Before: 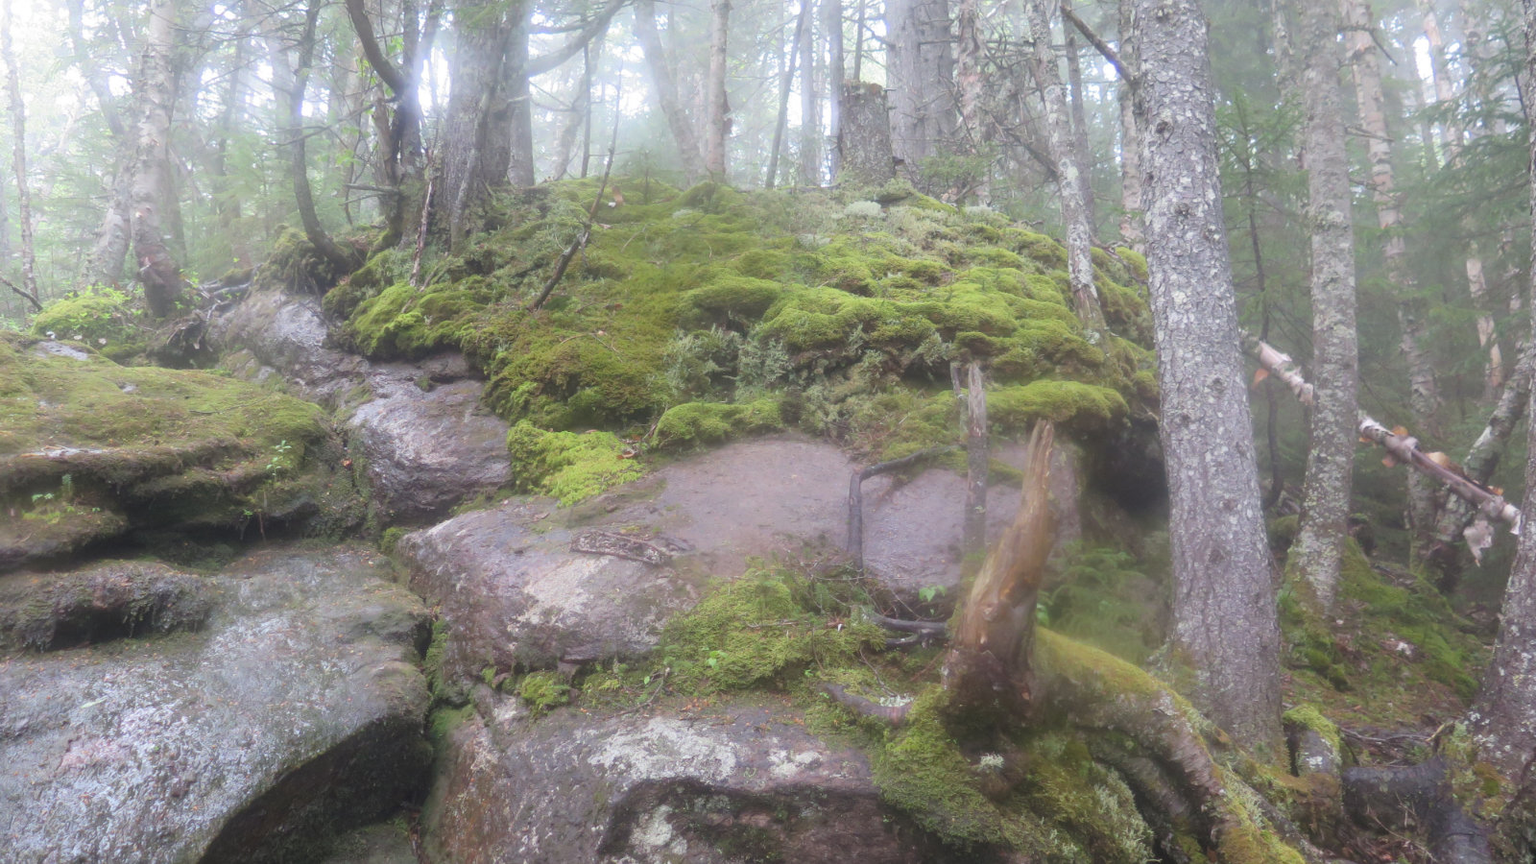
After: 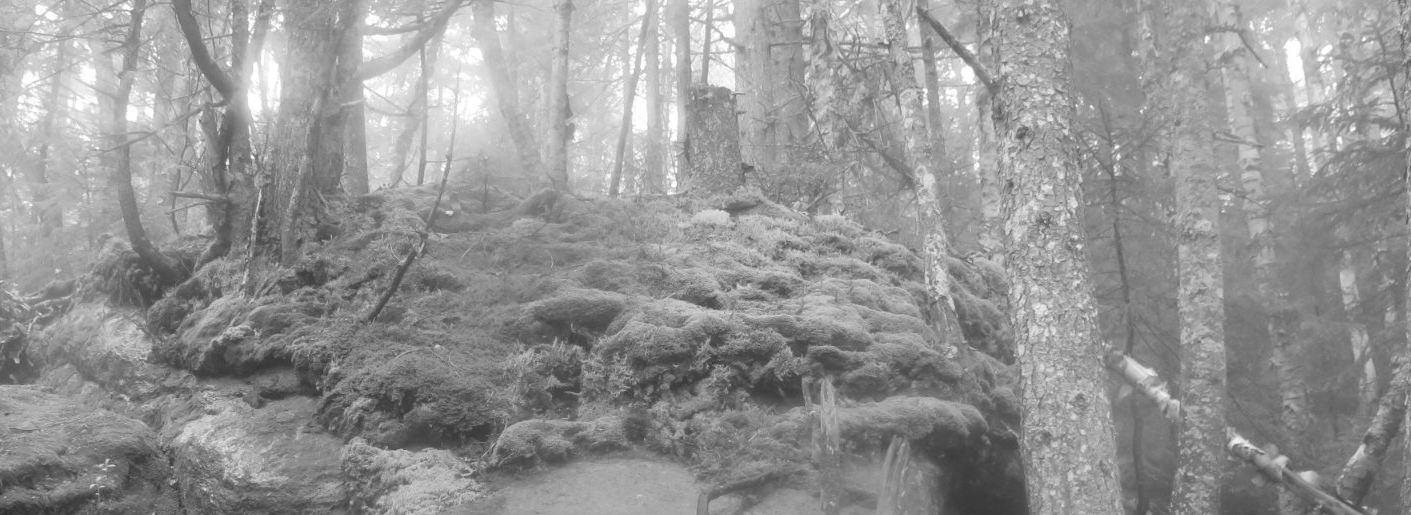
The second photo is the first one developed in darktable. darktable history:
monochrome: size 3.1
crop and rotate: left 11.812%, bottom 42.776%
